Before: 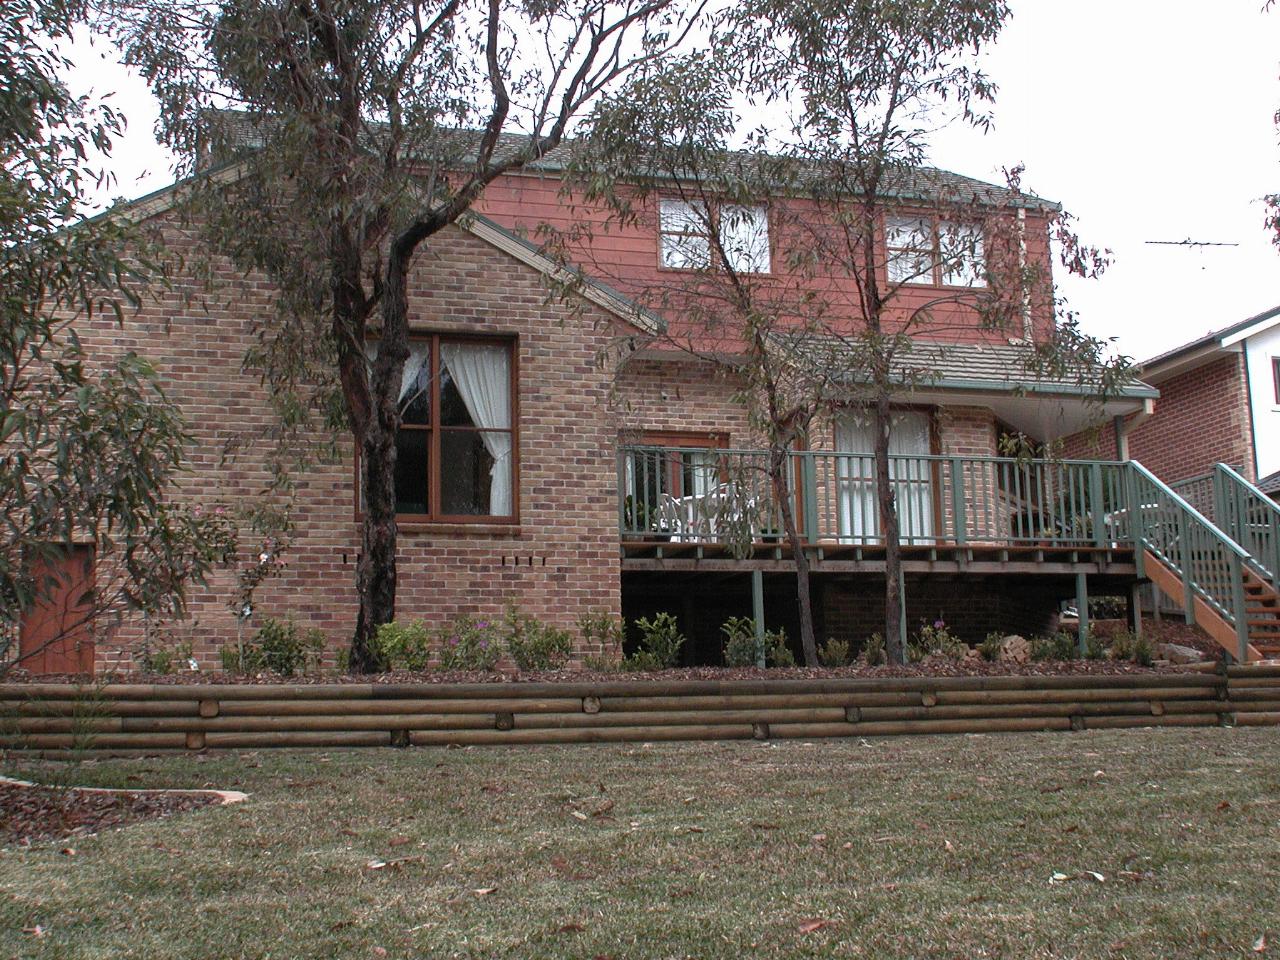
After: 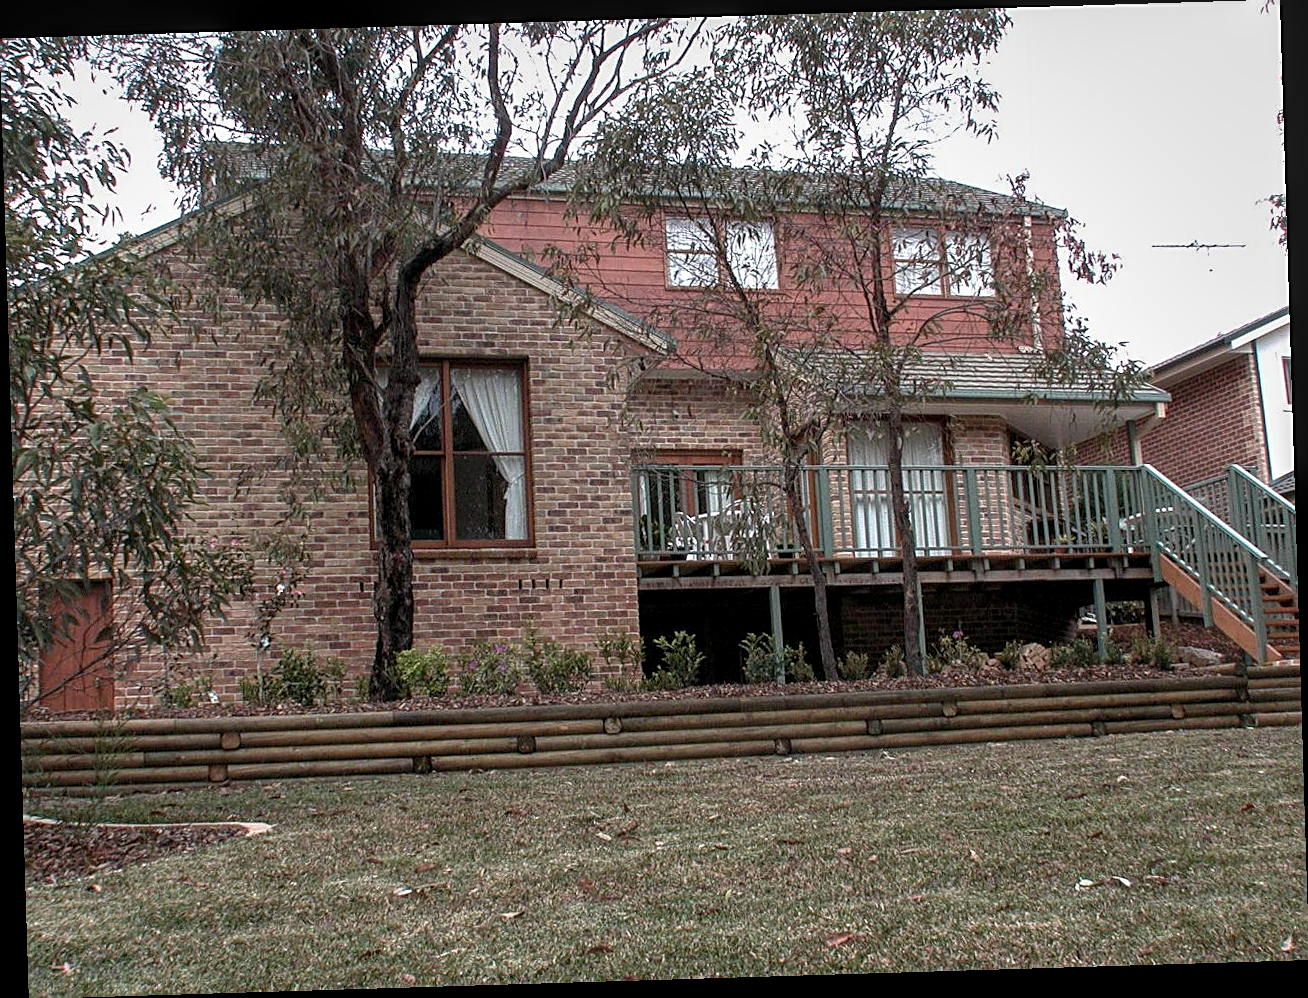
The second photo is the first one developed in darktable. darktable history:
sharpen: on, module defaults
local contrast: detail 130%
rotate and perspective: rotation -1.75°, automatic cropping off
tone equalizer: on, module defaults
color zones: curves: ch0 [(0, 0.5) (0.143, 0.5) (0.286, 0.5) (0.429, 0.5) (0.571, 0.5) (0.714, 0.476) (0.857, 0.5) (1, 0.5)]; ch2 [(0, 0.5) (0.143, 0.5) (0.286, 0.5) (0.429, 0.5) (0.571, 0.5) (0.714, 0.487) (0.857, 0.5) (1, 0.5)]
